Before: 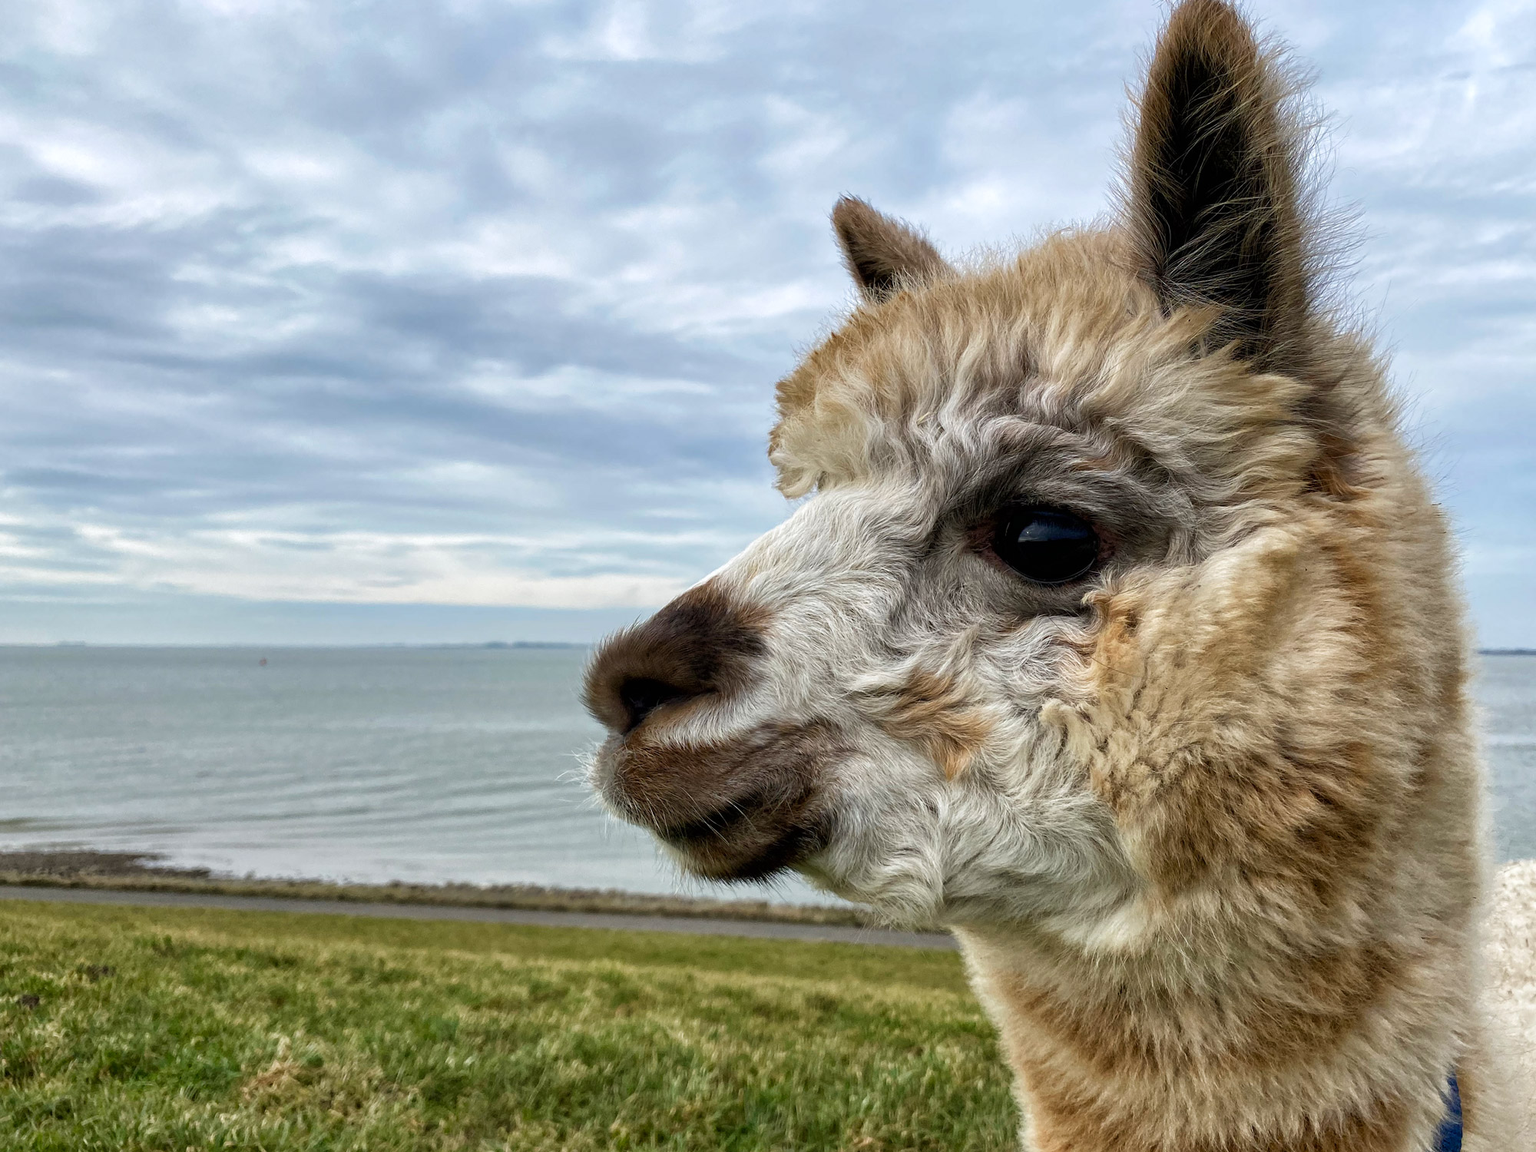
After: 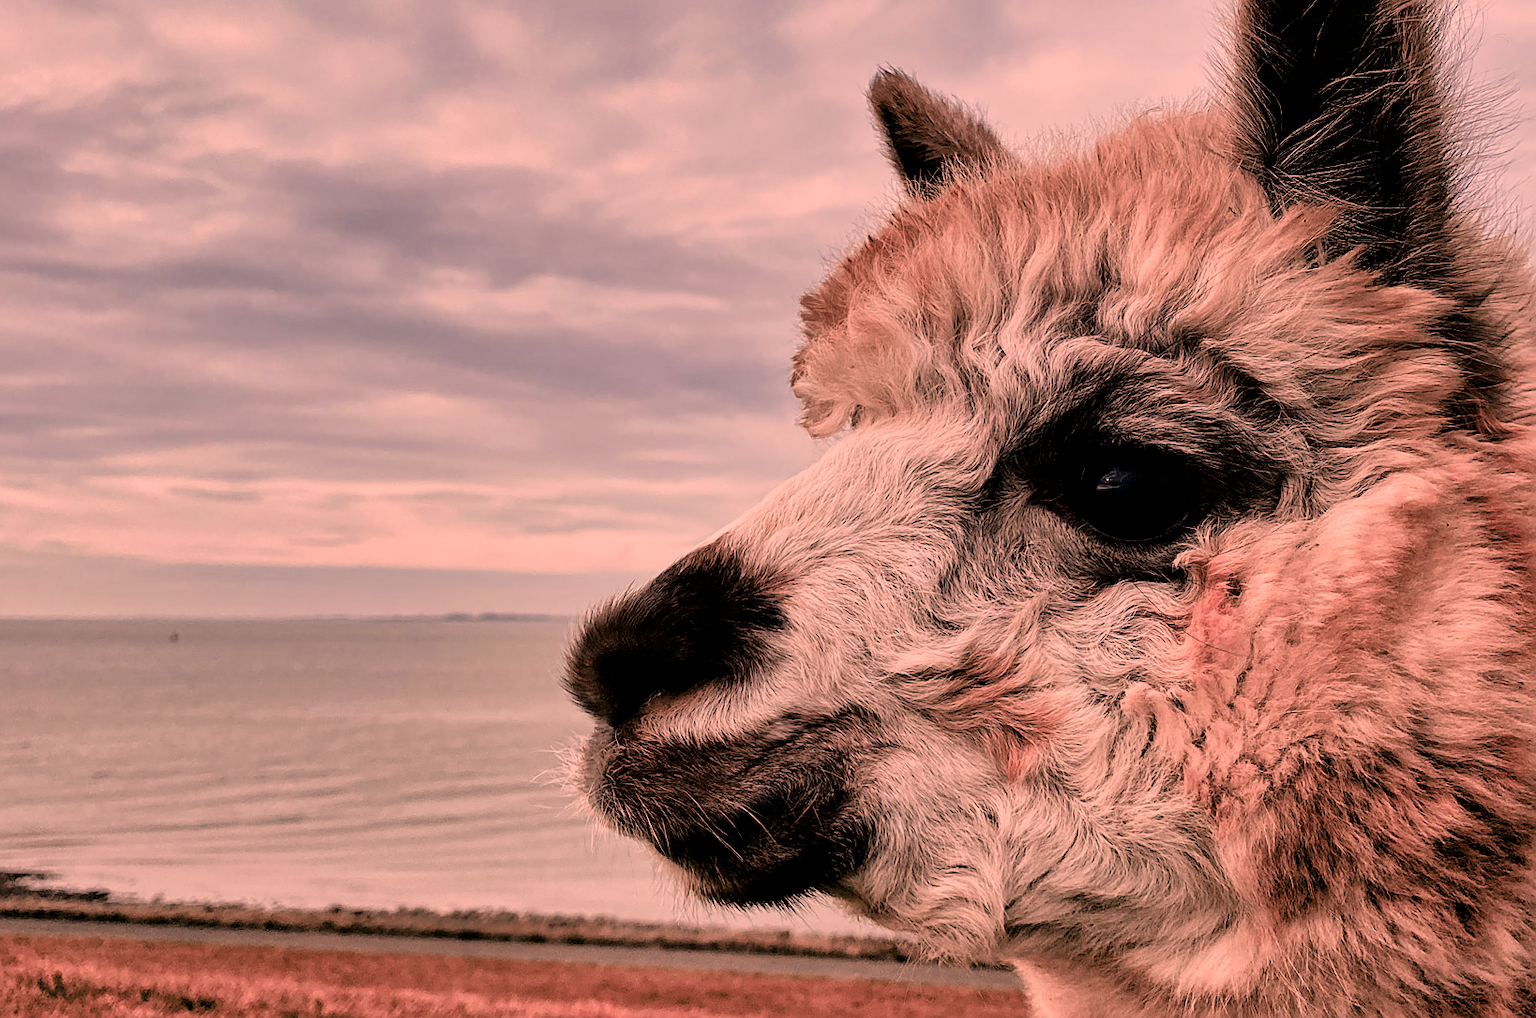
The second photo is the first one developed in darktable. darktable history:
filmic rgb: black relative exposure -4.4 EV, white relative exposure 5.02 EV, hardness 2.2, latitude 40.47%, contrast 1.149, highlights saturation mix 11.38%, shadows ↔ highlights balance 0.937%, color science v6 (2022)
shadows and highlights: low approximation 0.01, soften with gaussian
sharpen: on, module defaults
color zones: curves: ch2 [(0, 0.488) (0.143, 0.417) (0.286, 0.212) (0.429, 0.179) (0.571, 0.154) (0.714, 0.415) (0.857, 0.495) (1, 0.488)]
crop: left 7.892%, top 12.178%, right 10.163%, bottom 15.395%
color correction: highlights a* 39.37, highlights b* 39.64, saturation 0.691
color balance rgb: power › chroma 0.328%, power › hue 22.29°, perceptual saturation grading › global saturation 19.479%, contrast 5.48%
